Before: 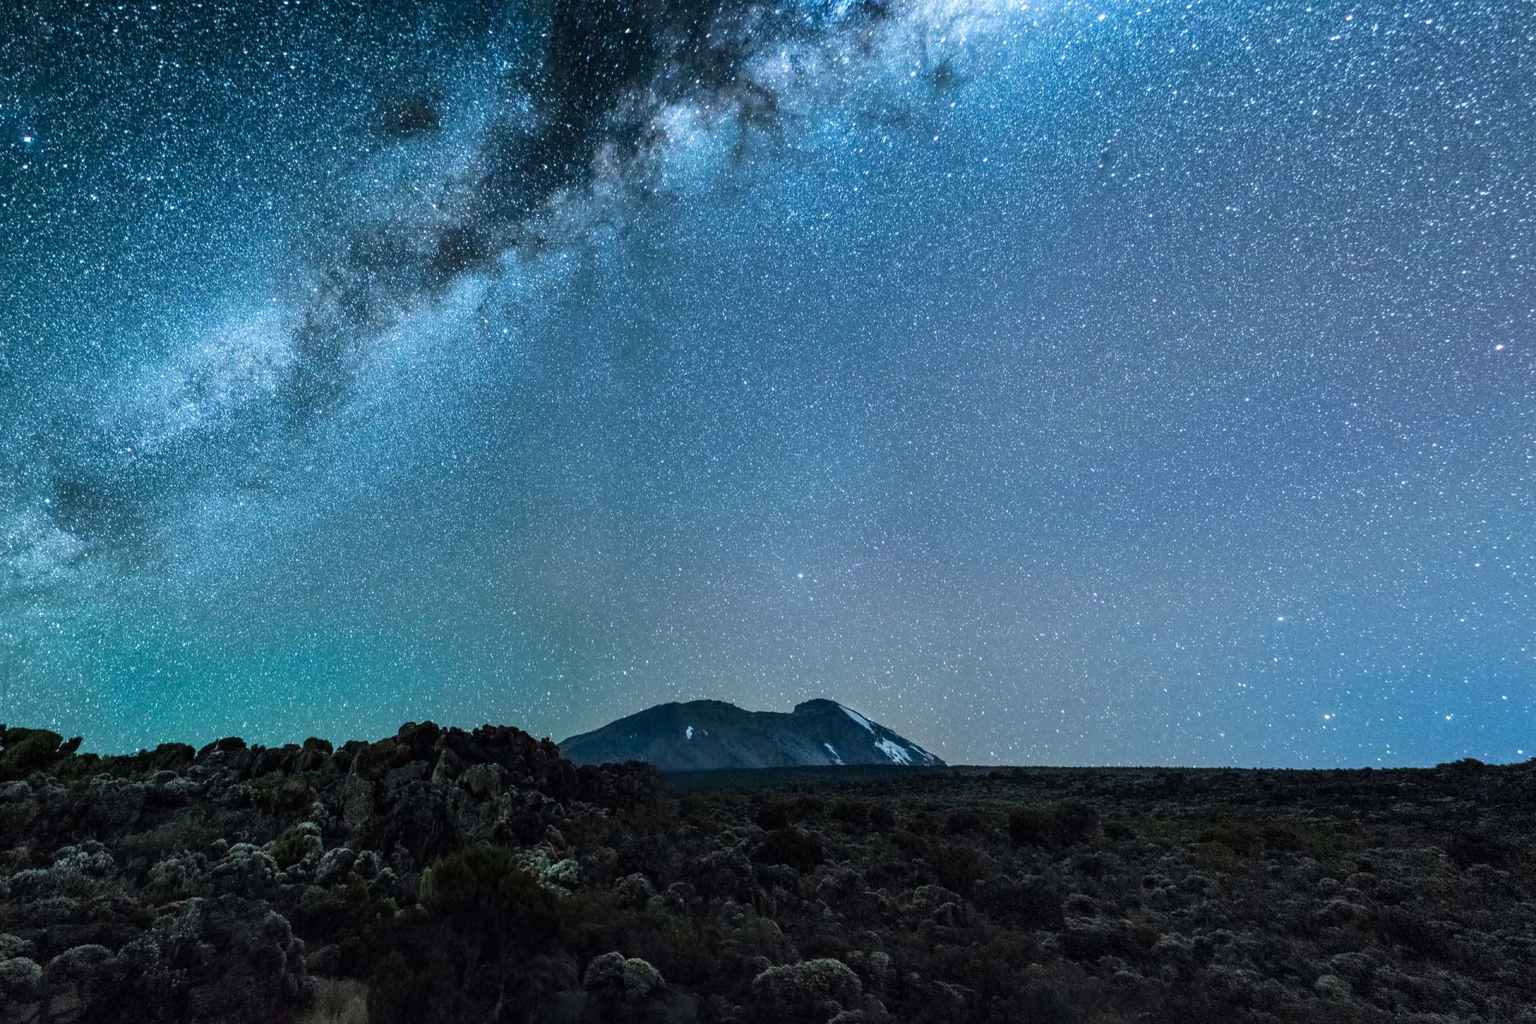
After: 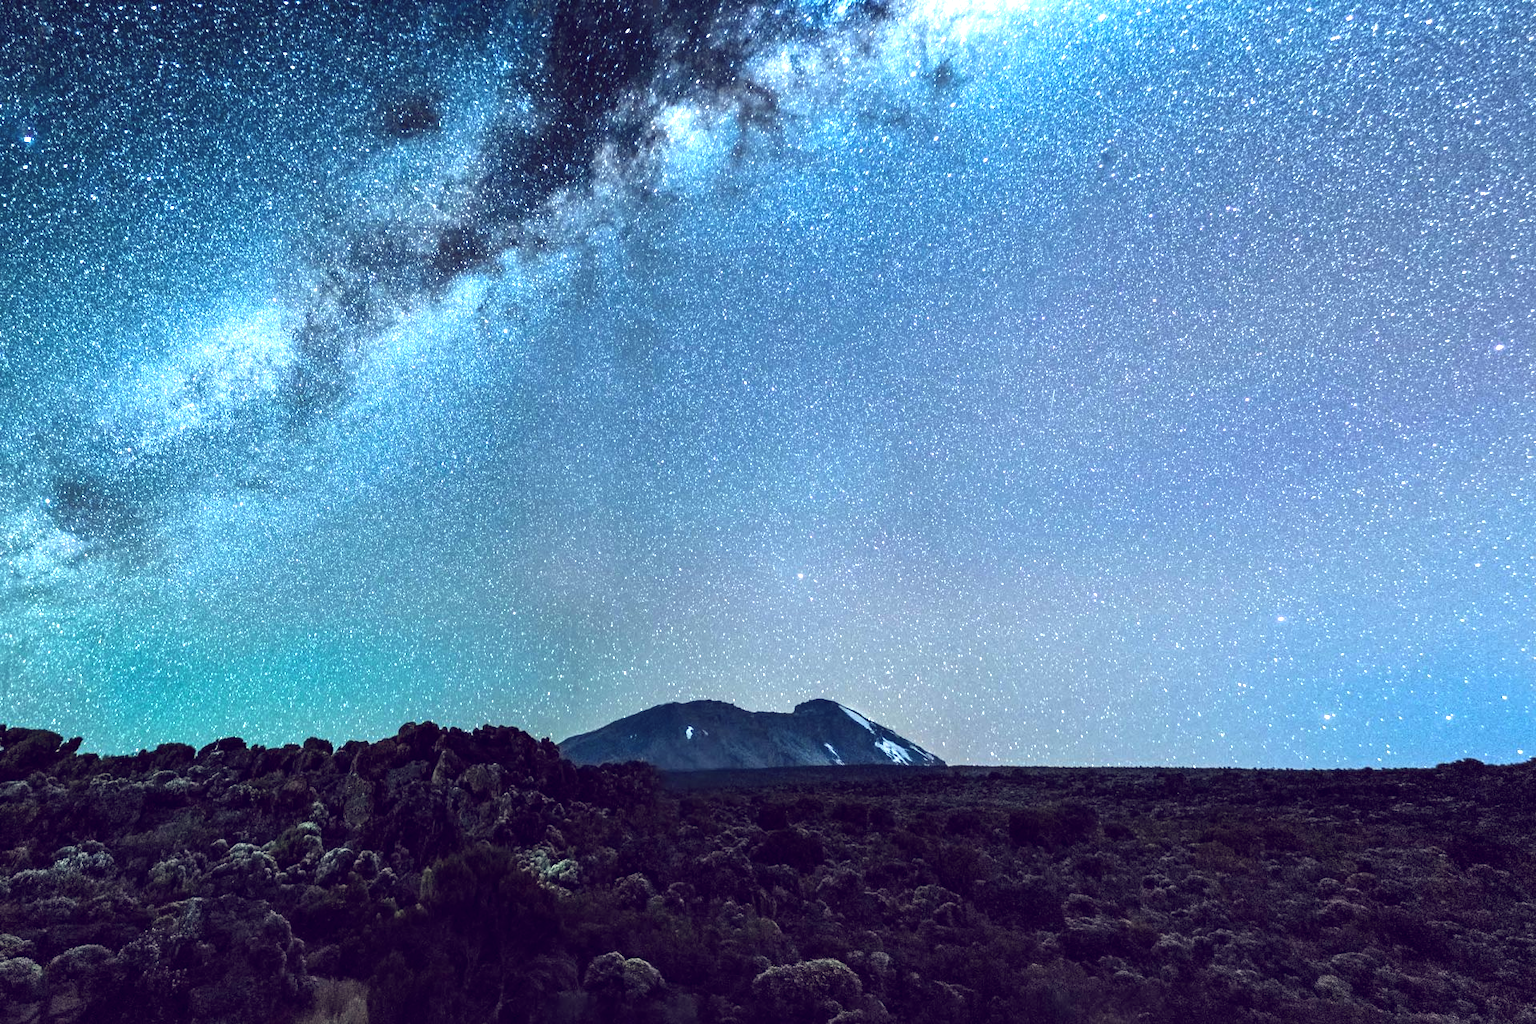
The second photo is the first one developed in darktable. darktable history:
color balance: lift [1.001, 0.997, 0.99, 1.01], gamma [1.007, 1, 0.975, 1.025], gain [1, 1.065, 1.052, 0.935], contrast 13.25%
exposure: exposure 0.74 EV, compensate highlight preservation false
